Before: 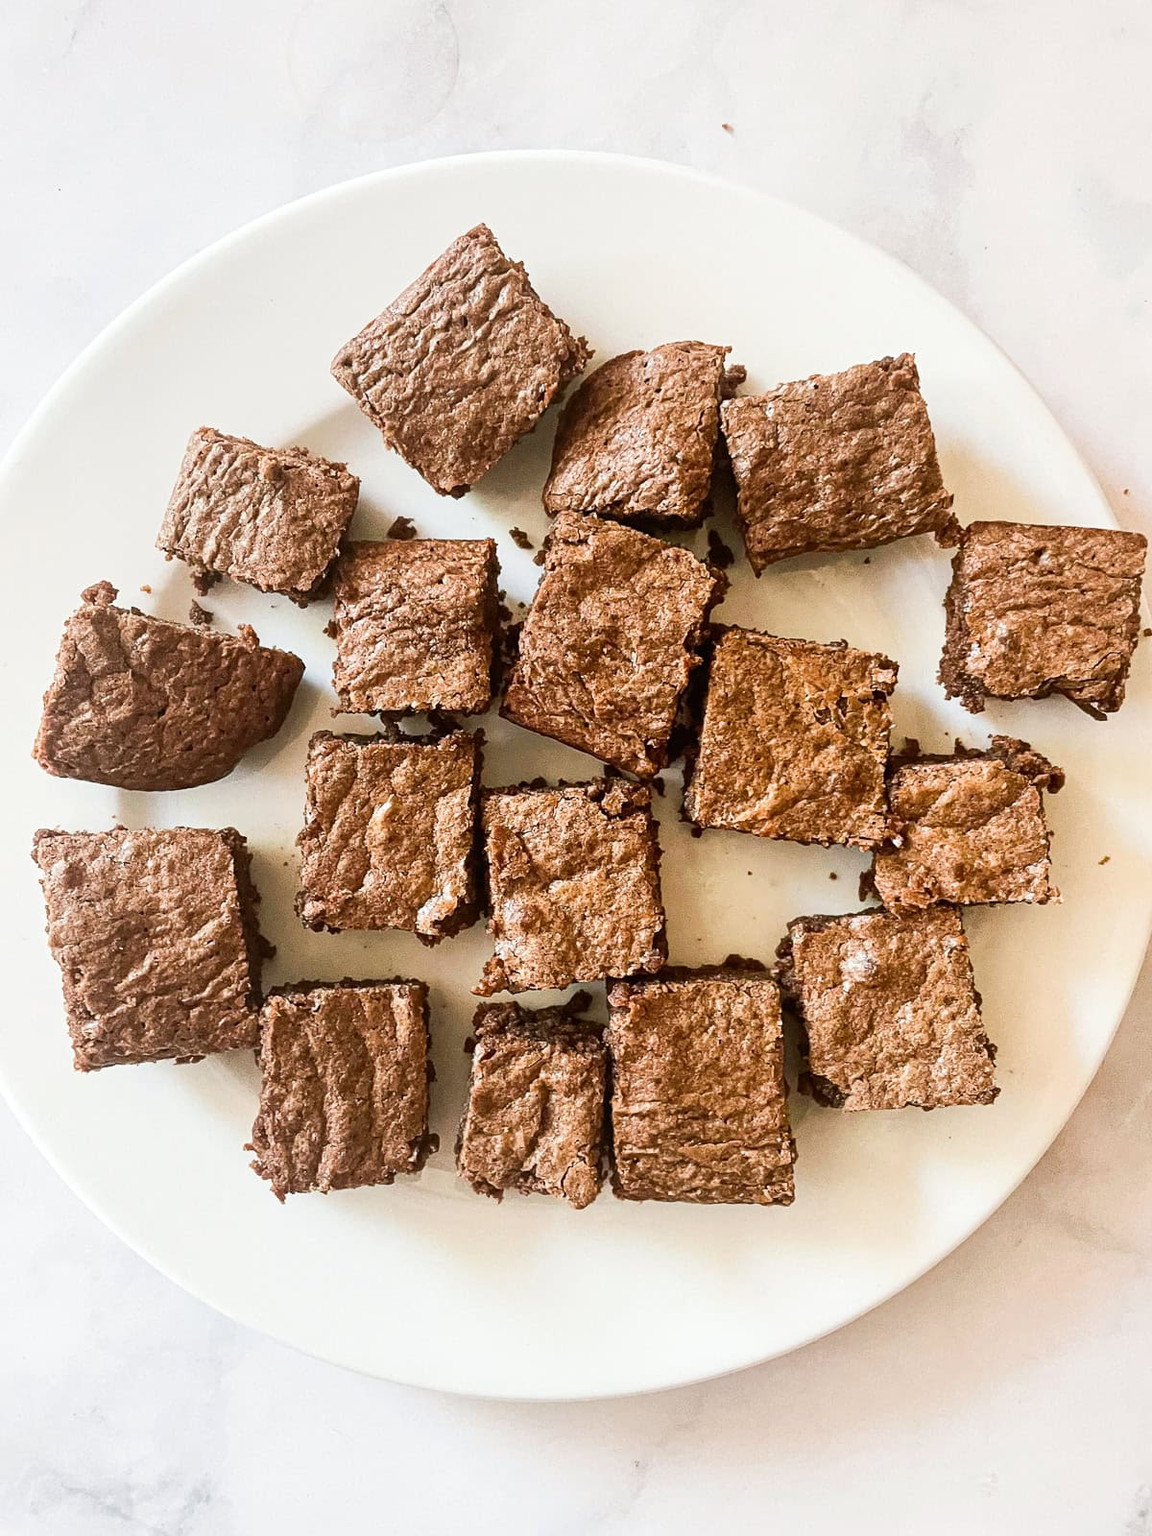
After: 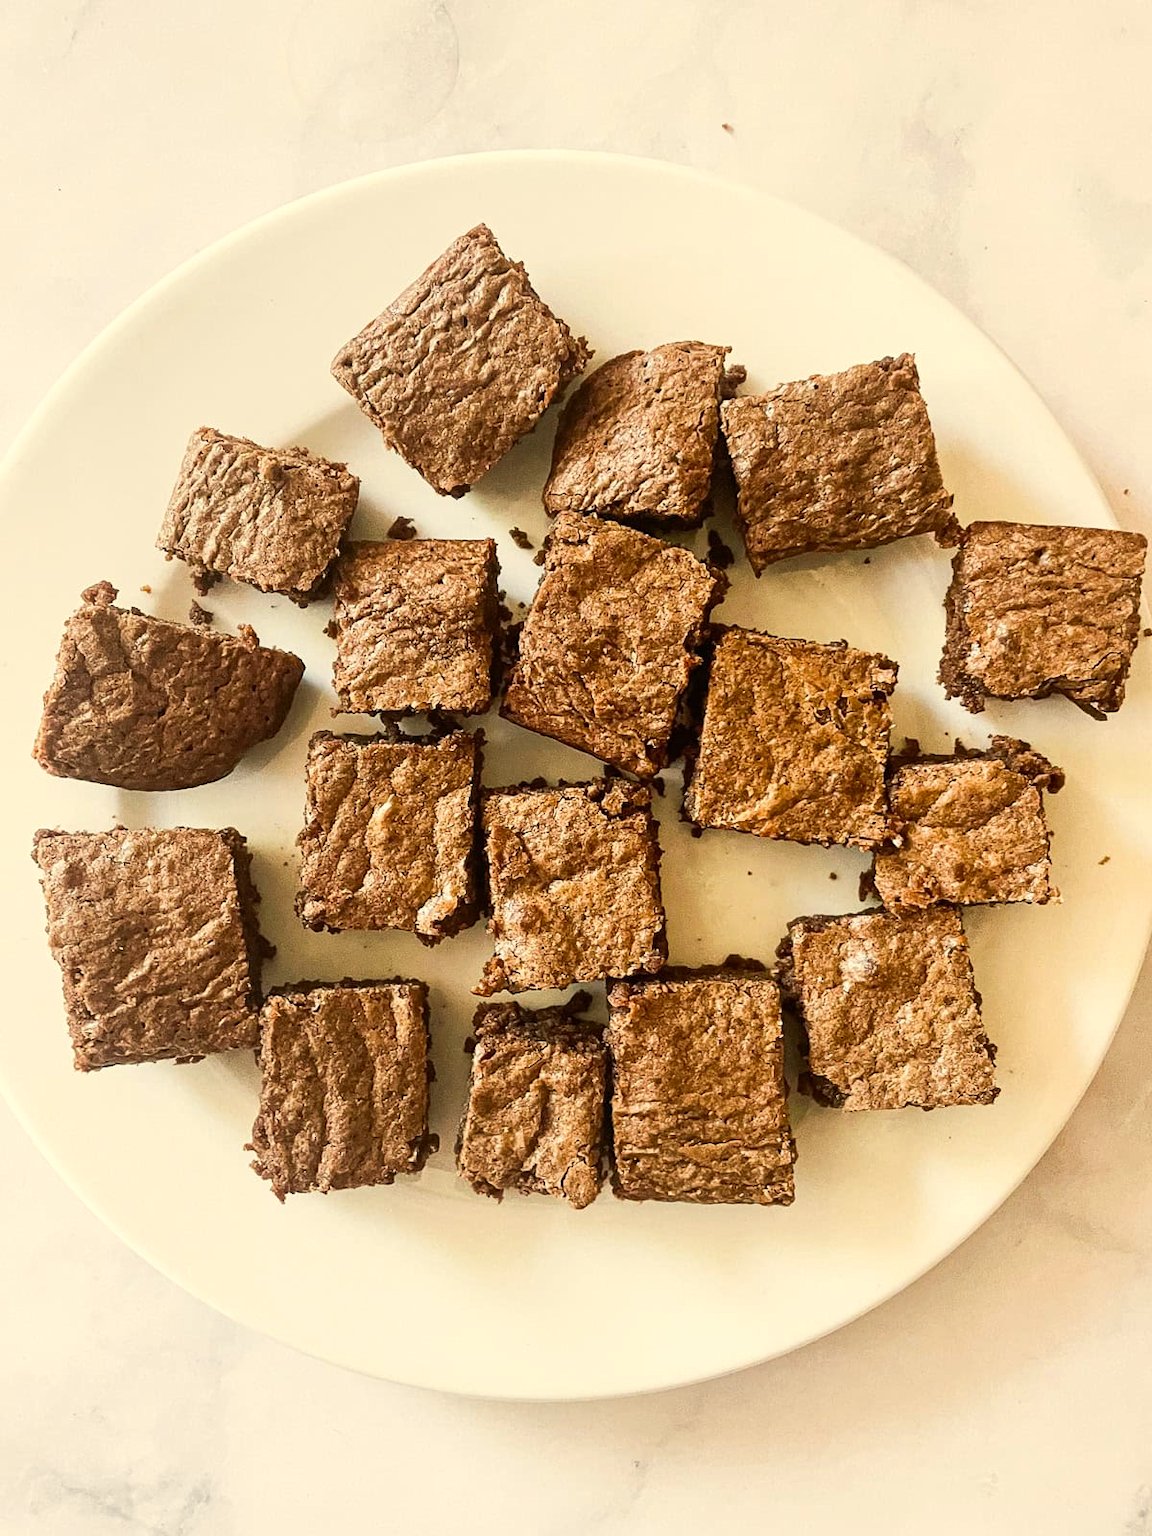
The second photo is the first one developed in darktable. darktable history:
color correction: highlights a* 1.45, highlights b* 17.26
